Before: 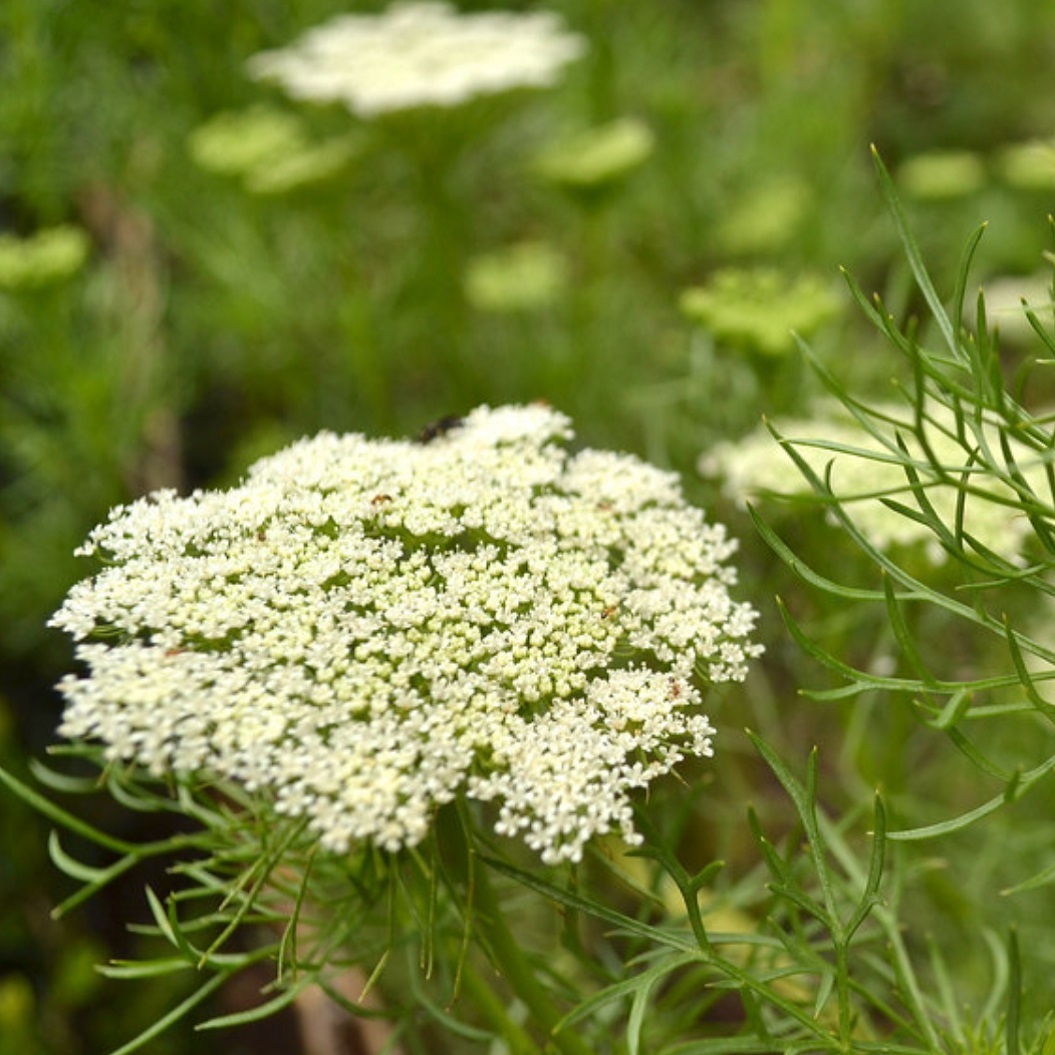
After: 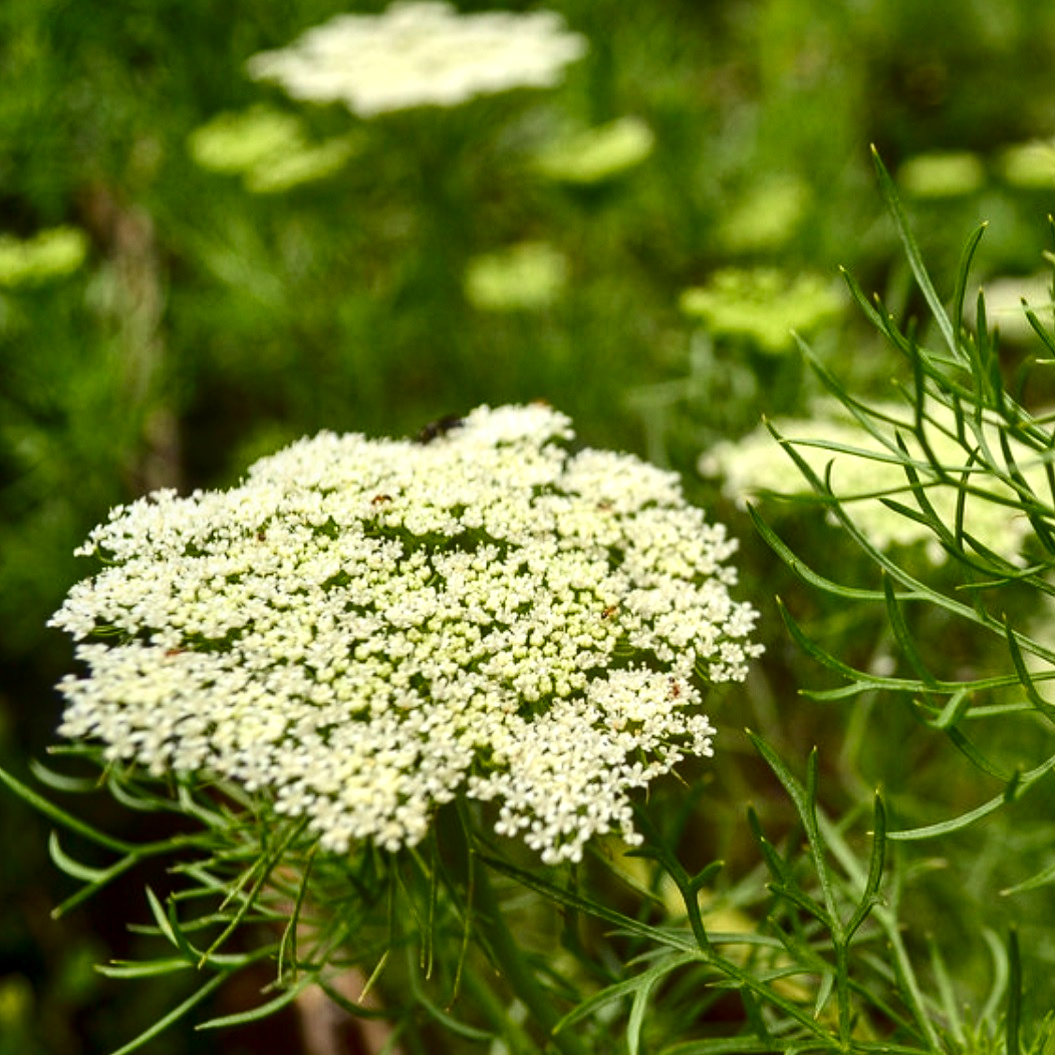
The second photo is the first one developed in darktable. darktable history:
contrast brightness saturation: contrast 0.19, brightness -0.107, saturation 0.206
local contrast: detail 130%
